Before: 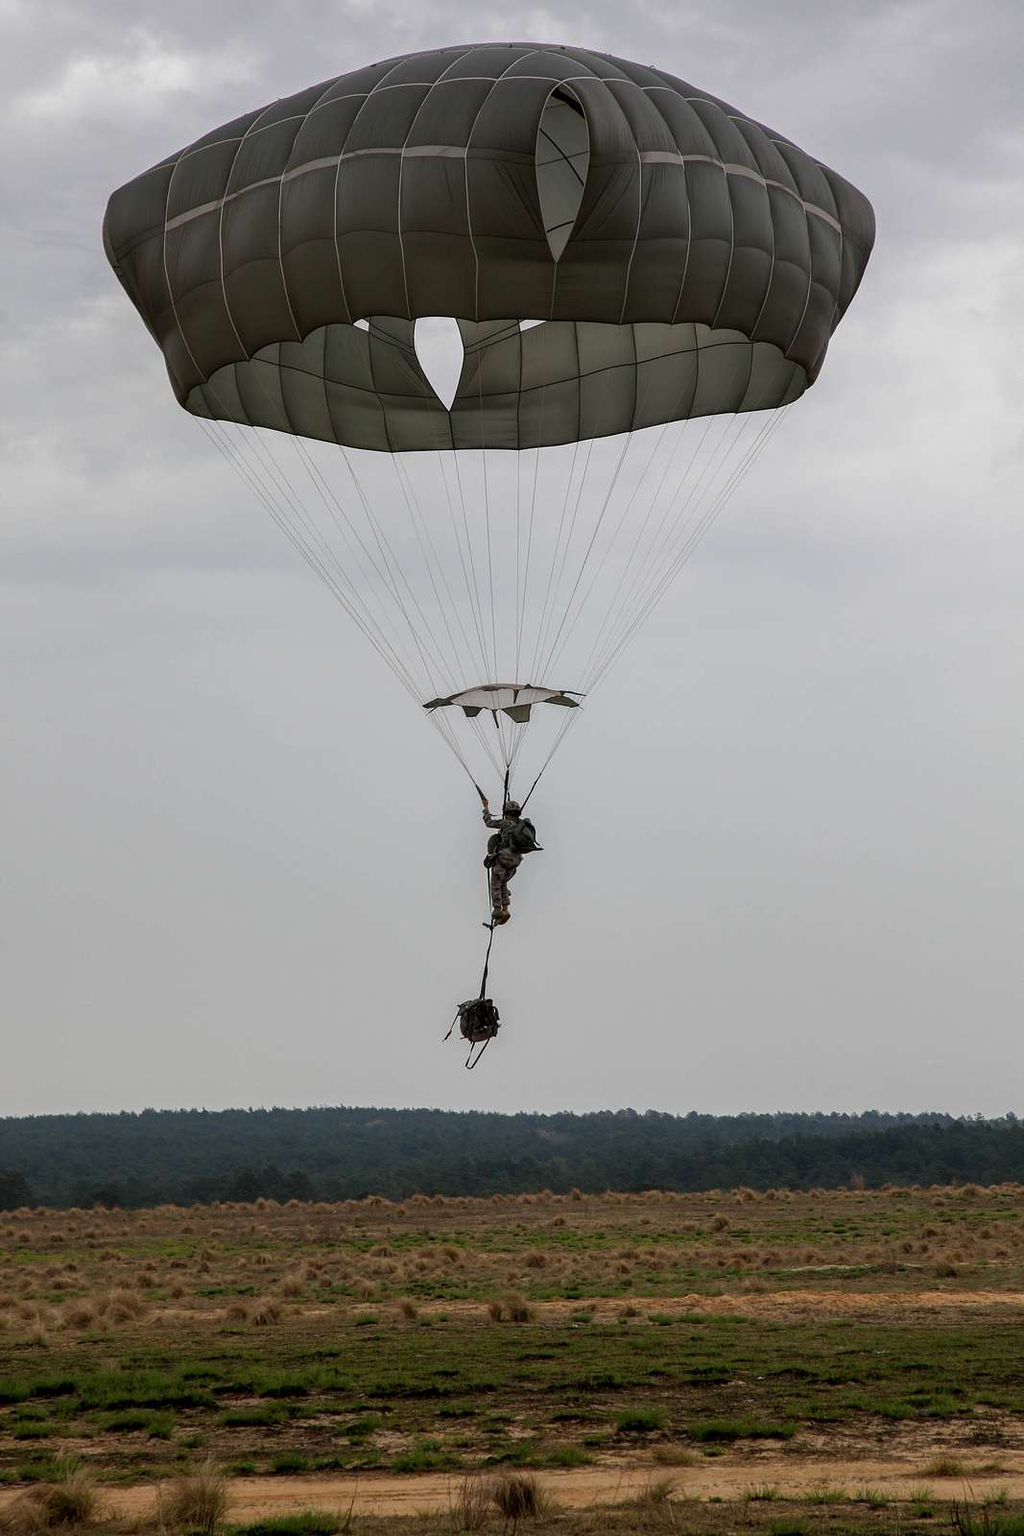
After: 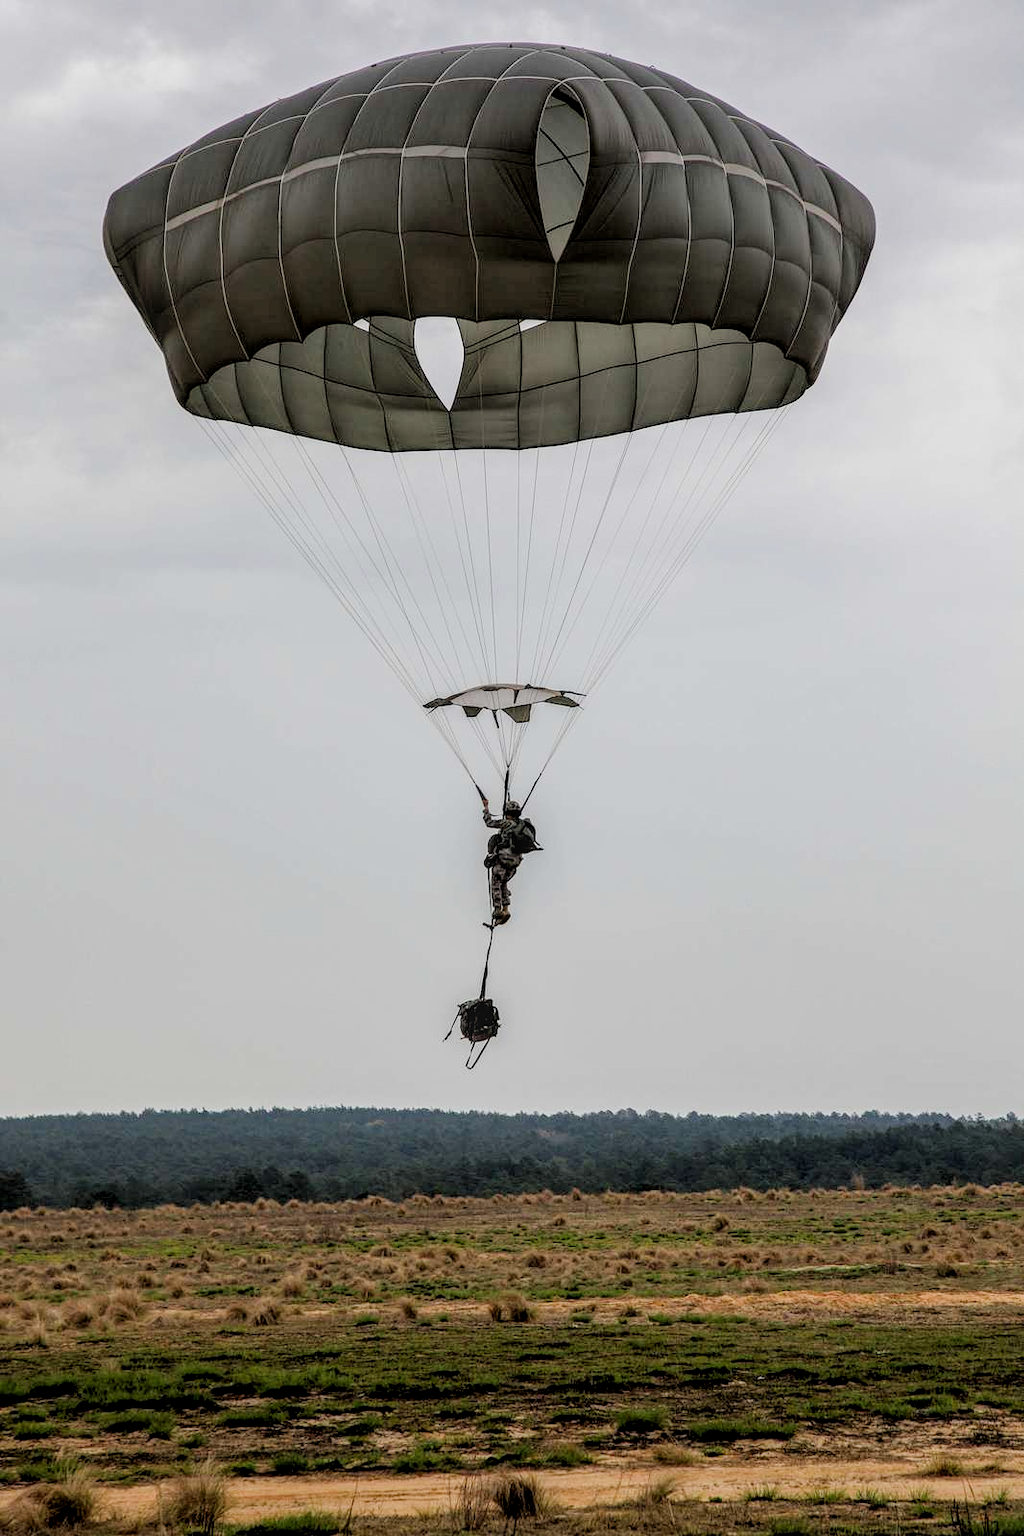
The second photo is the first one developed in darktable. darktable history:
filmic rgb: black relative exposure -5 EV, hardness 2.88, highlights saturation mix -30%
exposure: black level correction 0, exposure 0.7 EV, compensate highlight preservation false
color balance rgb: perceptual saturation grading › global saturation 10%
local contrast: on, module defaults
